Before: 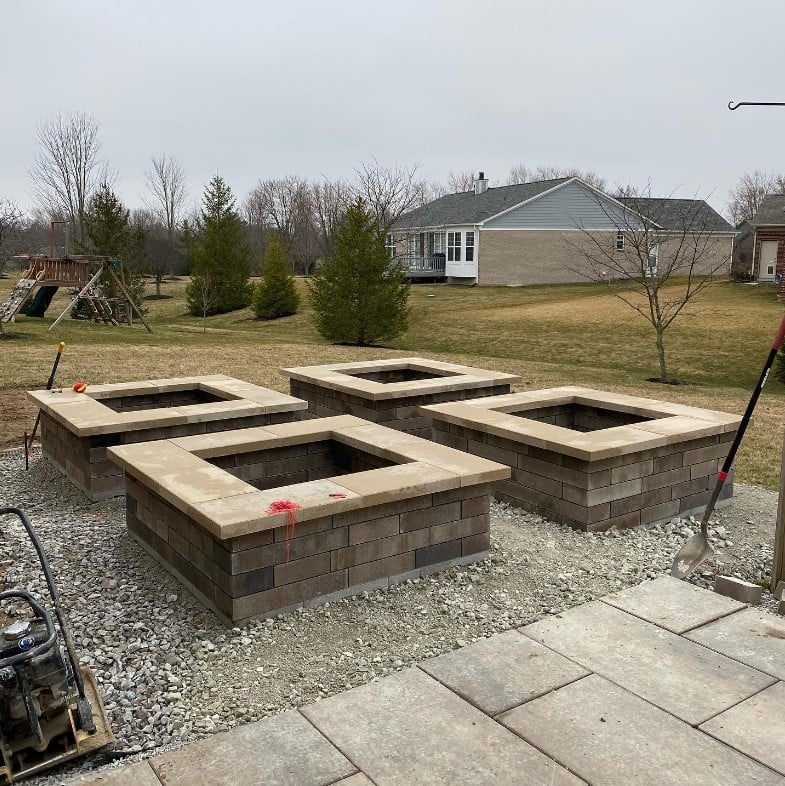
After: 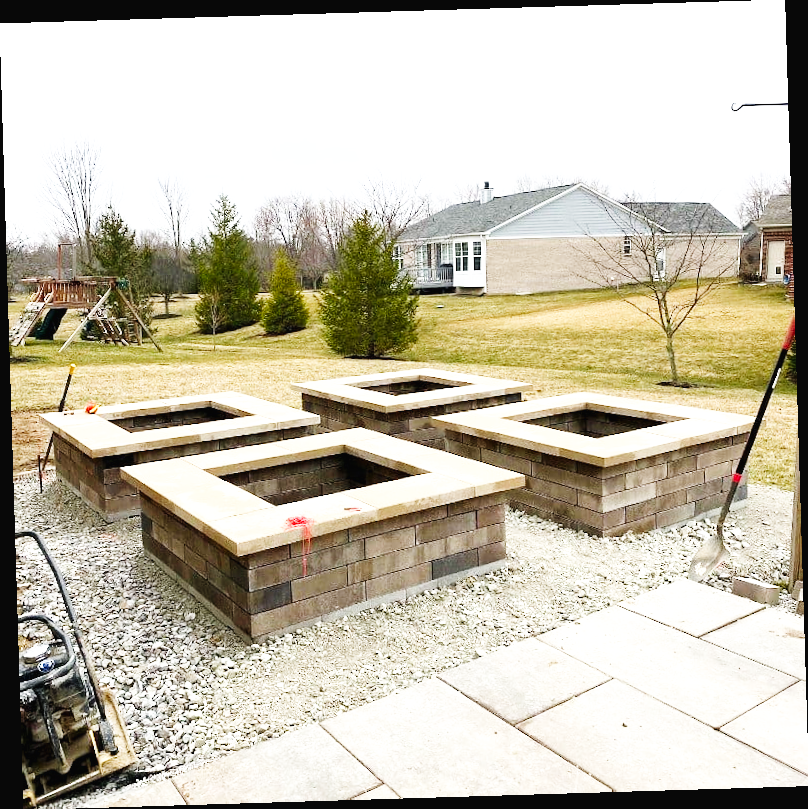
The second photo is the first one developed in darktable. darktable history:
exposure: black level correction 0, exposure 0.5 EV, compensate exposure bias true, compensate highlight preservation false
base curve: curves: ch0 [(0, 0.003) (0.001, 0.002) (0.006, 0.004) (0.02, 0.022) (0.048, 0.086) (0.094, 0.234) (0.162, 0.431) (0.258, 0.629) (0.385, 0.8) (0.548, 0.918) (0.751, 0.988) (1, 1)], preserve colors none
rotate and perspective: rotation -1.75°, automatic cropping off
